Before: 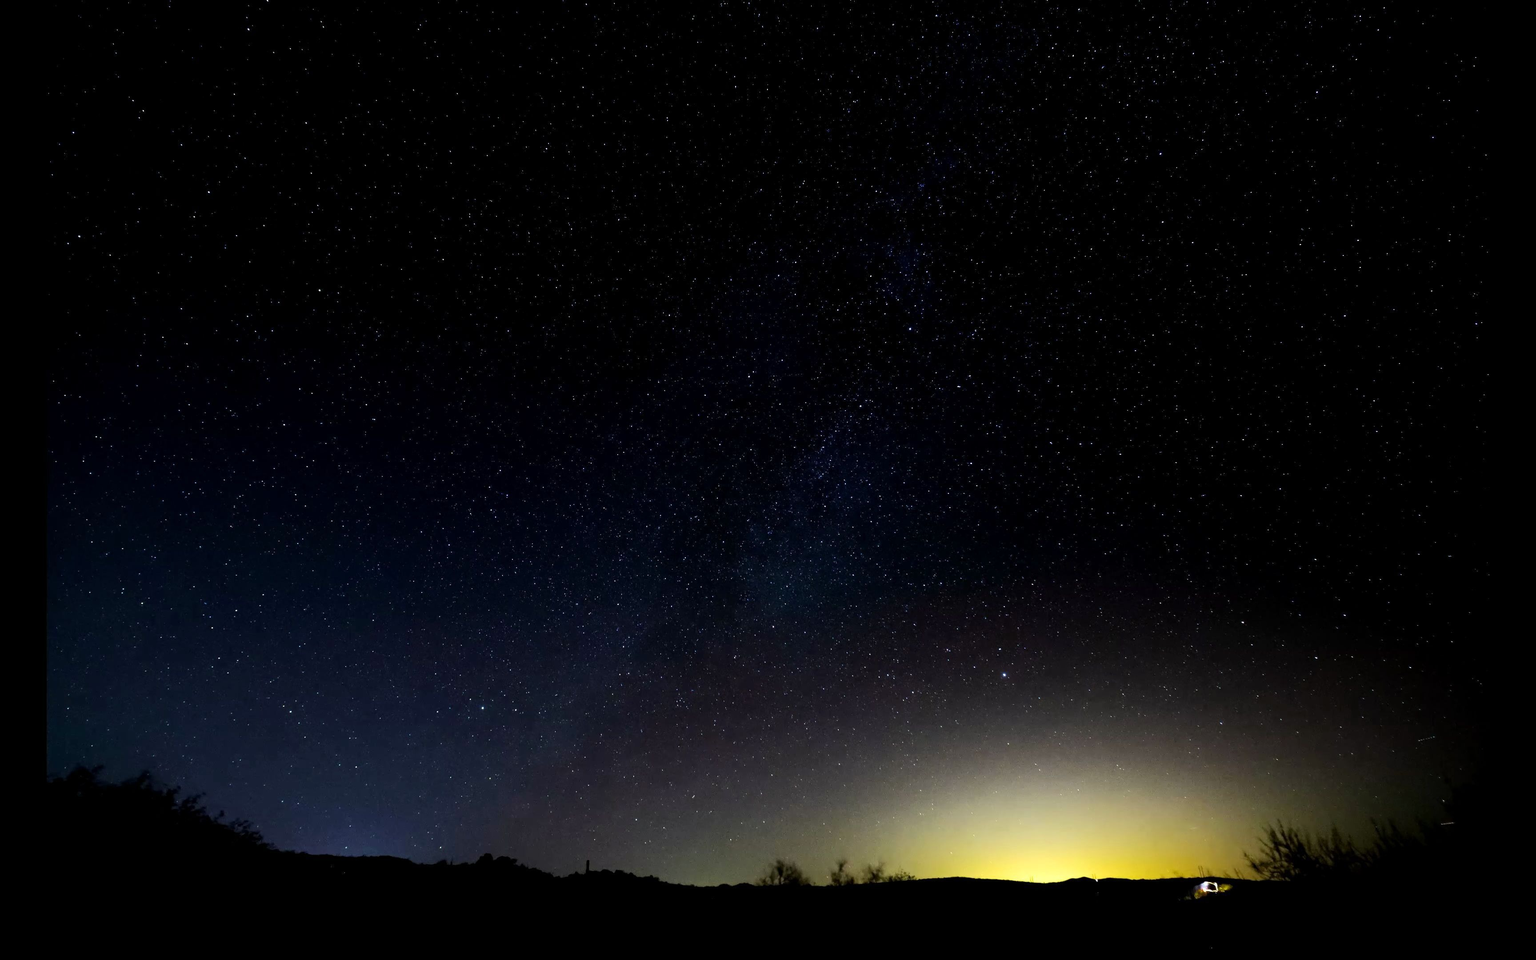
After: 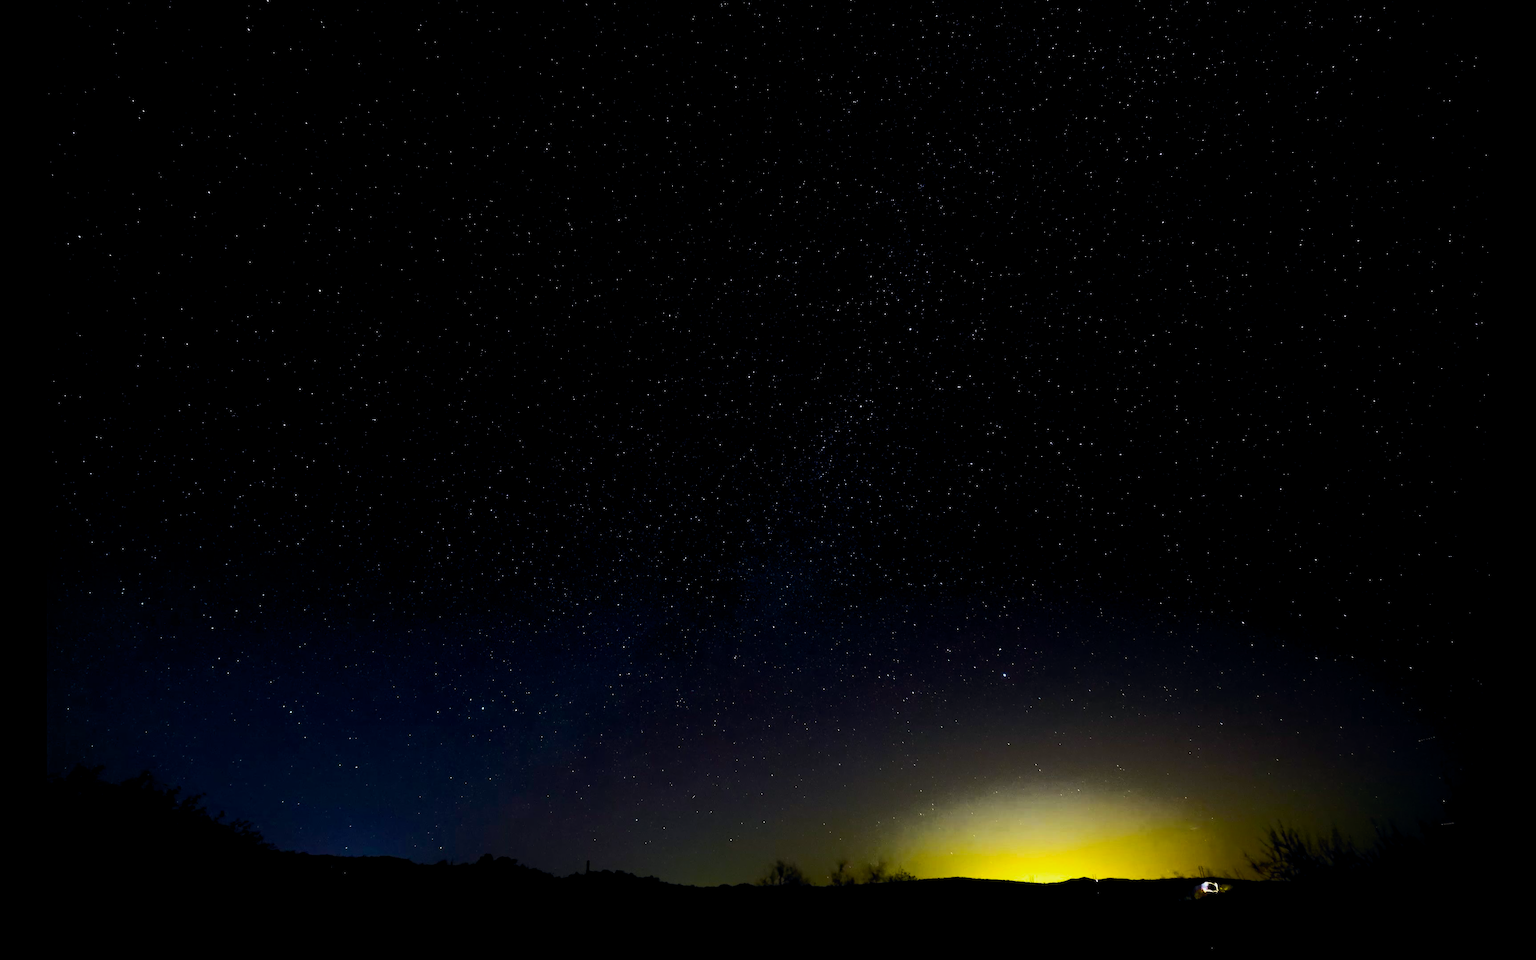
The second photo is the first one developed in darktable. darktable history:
exposure: exposure -0.208 EV, compensate highlight preservation false
color balance rgb: power › hue 212.7°, global offset › chroma 0.056%, global offset › hue 254.09°, perceptual saturation grading › global saturation 36.517%, perceptual saturation grading › shadows 36.07%, perceptual brilliance grading › highlights 2.234%, perceptual brilliance grading › mid-tones -50.088%, perceptual brilliance grading › shadows -50.062%, global vibrance 20%
